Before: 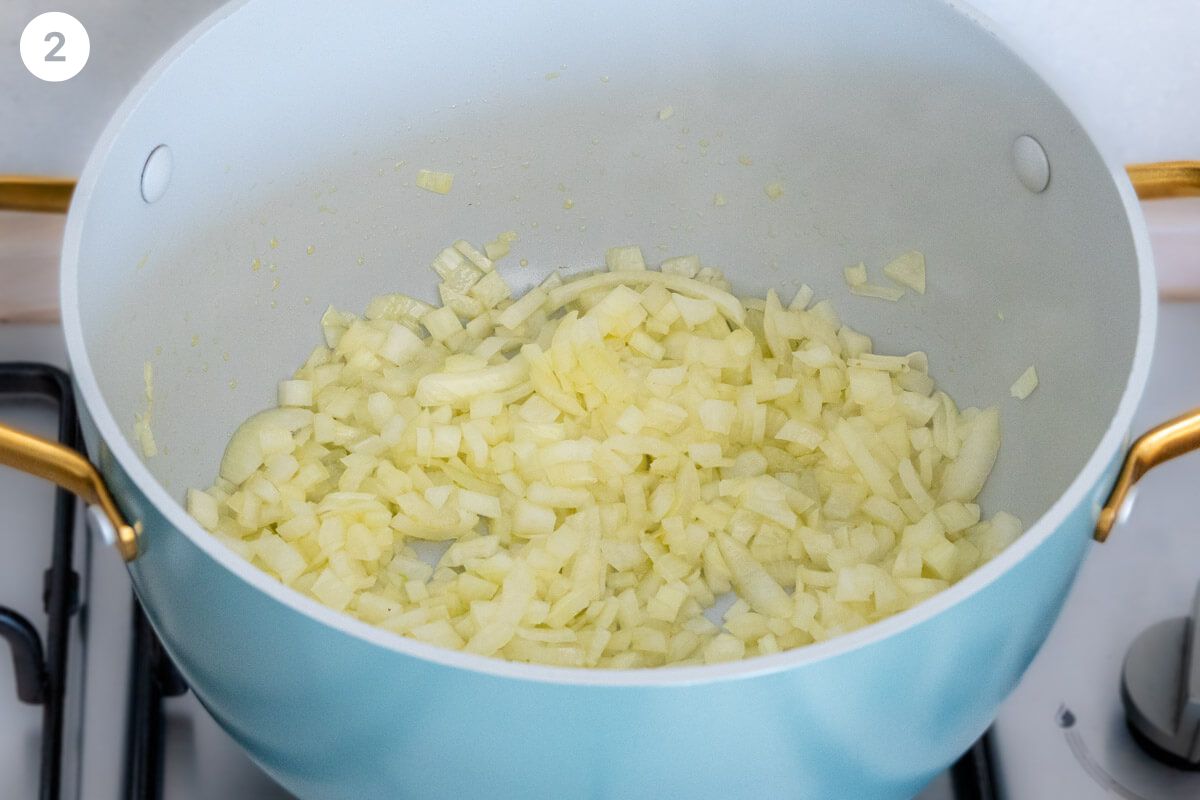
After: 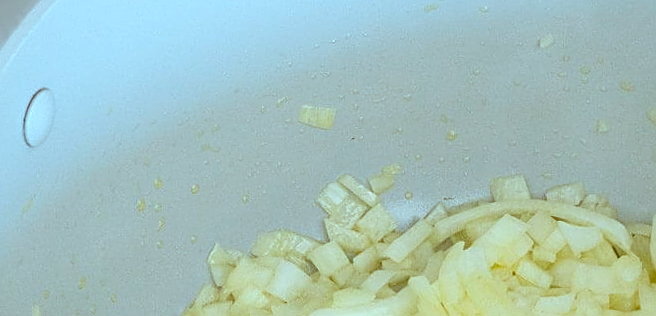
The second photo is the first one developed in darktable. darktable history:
exposure: exposure -0.01 EV, compensate highlight preservation false
sharpen: on, module defaults
local contrast: on, module defaults
rotate and perspective: rotation -1.75°, automatic cropping off
color correction: highlights a* -14.62, highlights b* -16.22, shadows a* 10.12, shadows b* 29.4
crop: left 10.121%, top 10.631%, right 36.218%, bottom 51.526%
